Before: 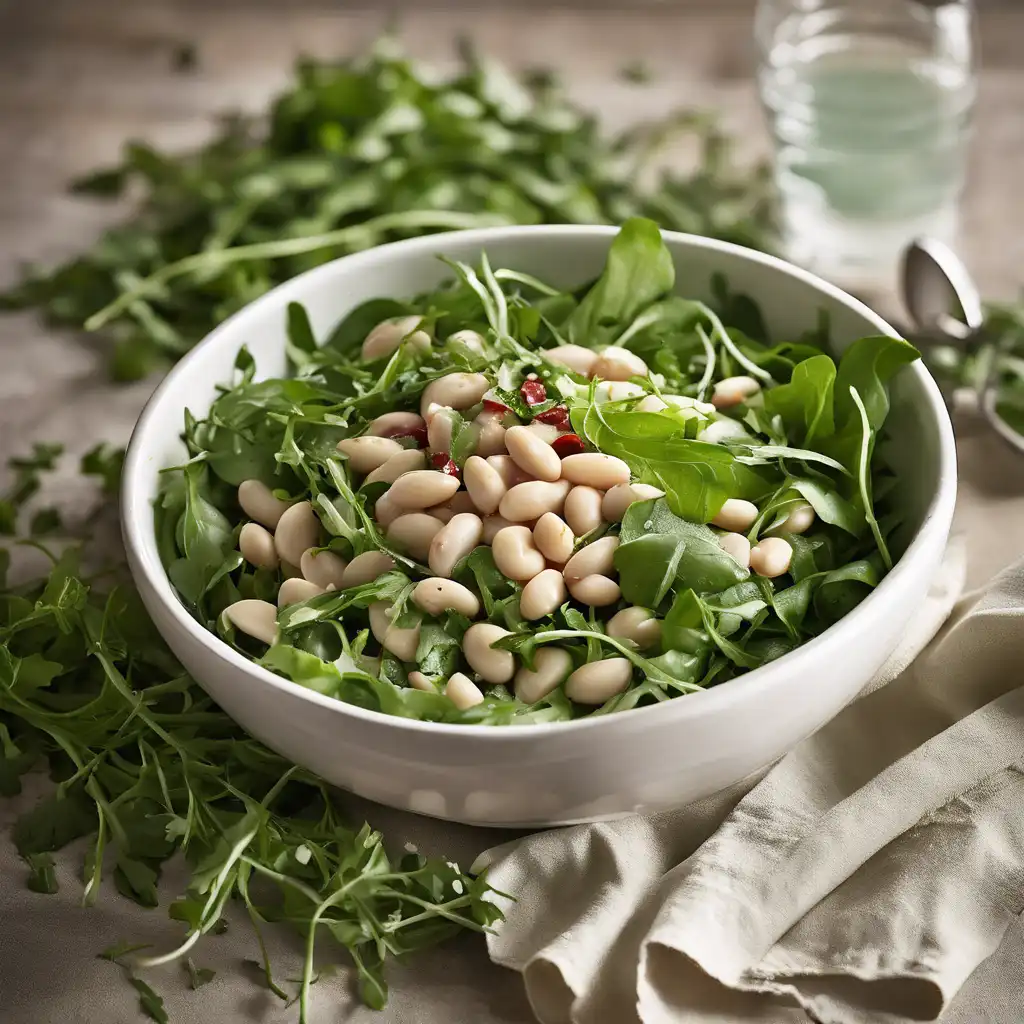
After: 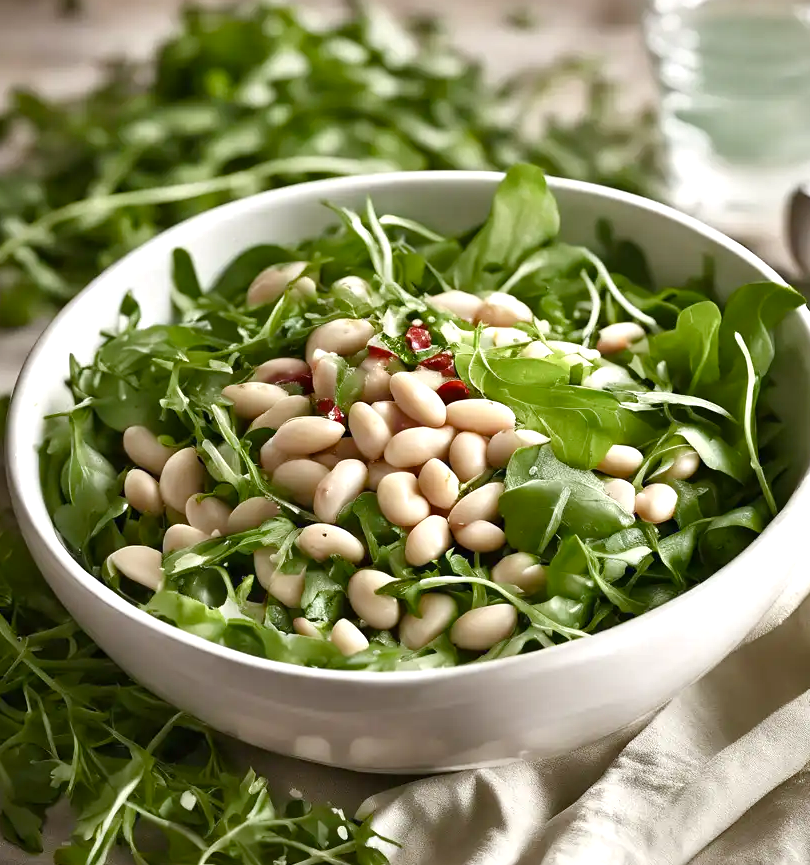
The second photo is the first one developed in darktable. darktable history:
color balance rgb: perceptual saturation grading › global saturation 0.119%, perceptual saturation grading › highlights -30.335%, perceptual saturation grading › shadows 20.162%, perceptual brilliance grading › global brilliance 9.916%, global vibrance 20%
crop: left 11.284%, top 5.291%, right 9.586%, bottom 10.17%
